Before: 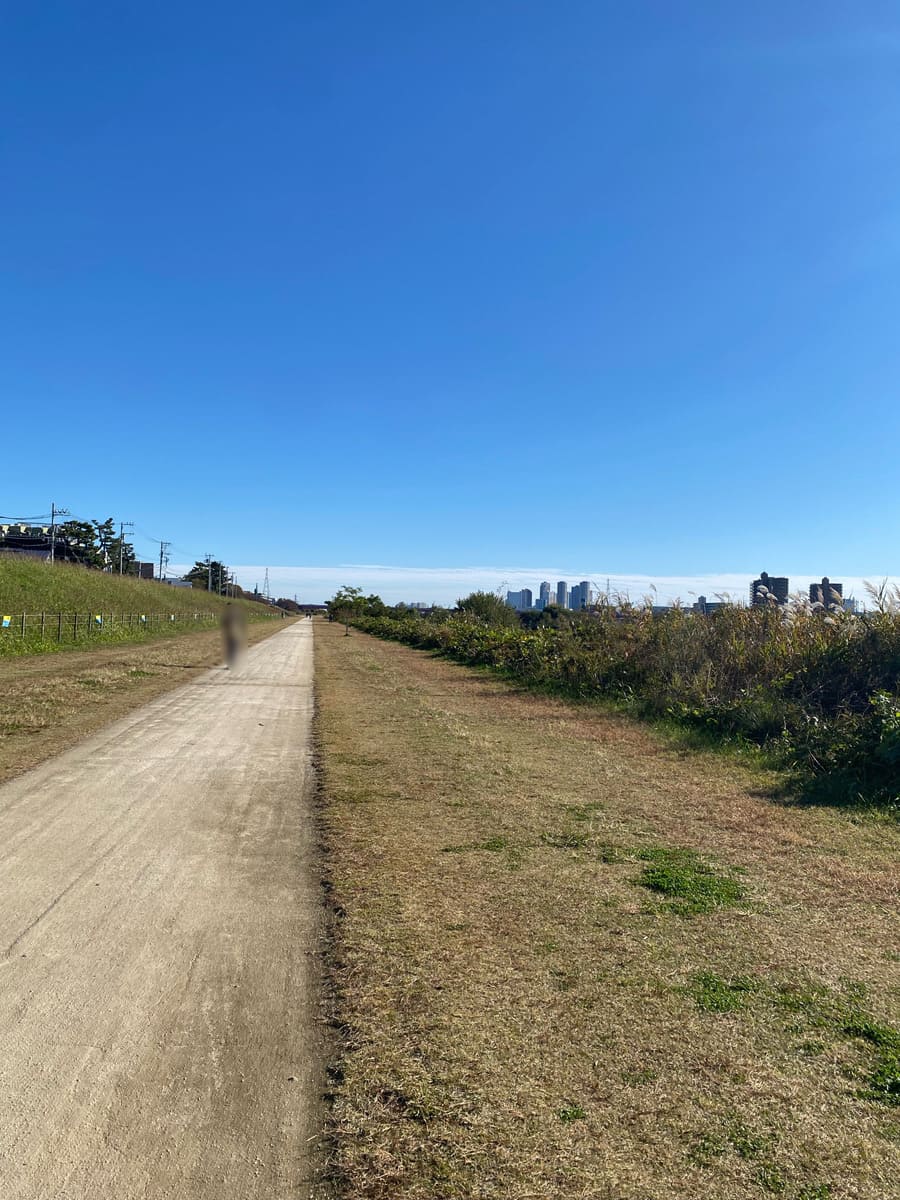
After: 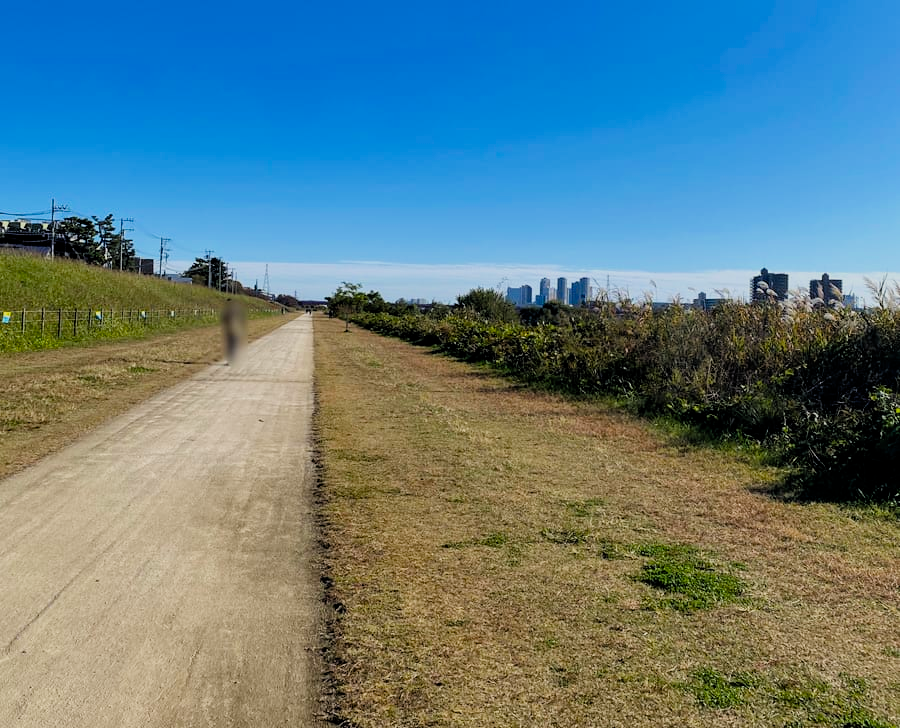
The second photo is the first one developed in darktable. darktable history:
contrast equalizer: y [[0.5, 0.5, 0.478, 0.5, 0.5, 0.5], [0.5 ×6], [0.5 ×6], [0 ×6], [0 ×6]]
crop and rotate: top 25.357%, bottom 13.942%
filmic rgb: black relative exposure -7.6 EV, white relative exposure 4.64 EV, threshold 3 EV, target black luminance 0%, hardness 3.55, latitude 50.51%, contrast 1.033, highlights saturation mix 10%, shadows ↔ highlights balance -0.198%, color science v4 (2020), enable highlight reconstruction true
